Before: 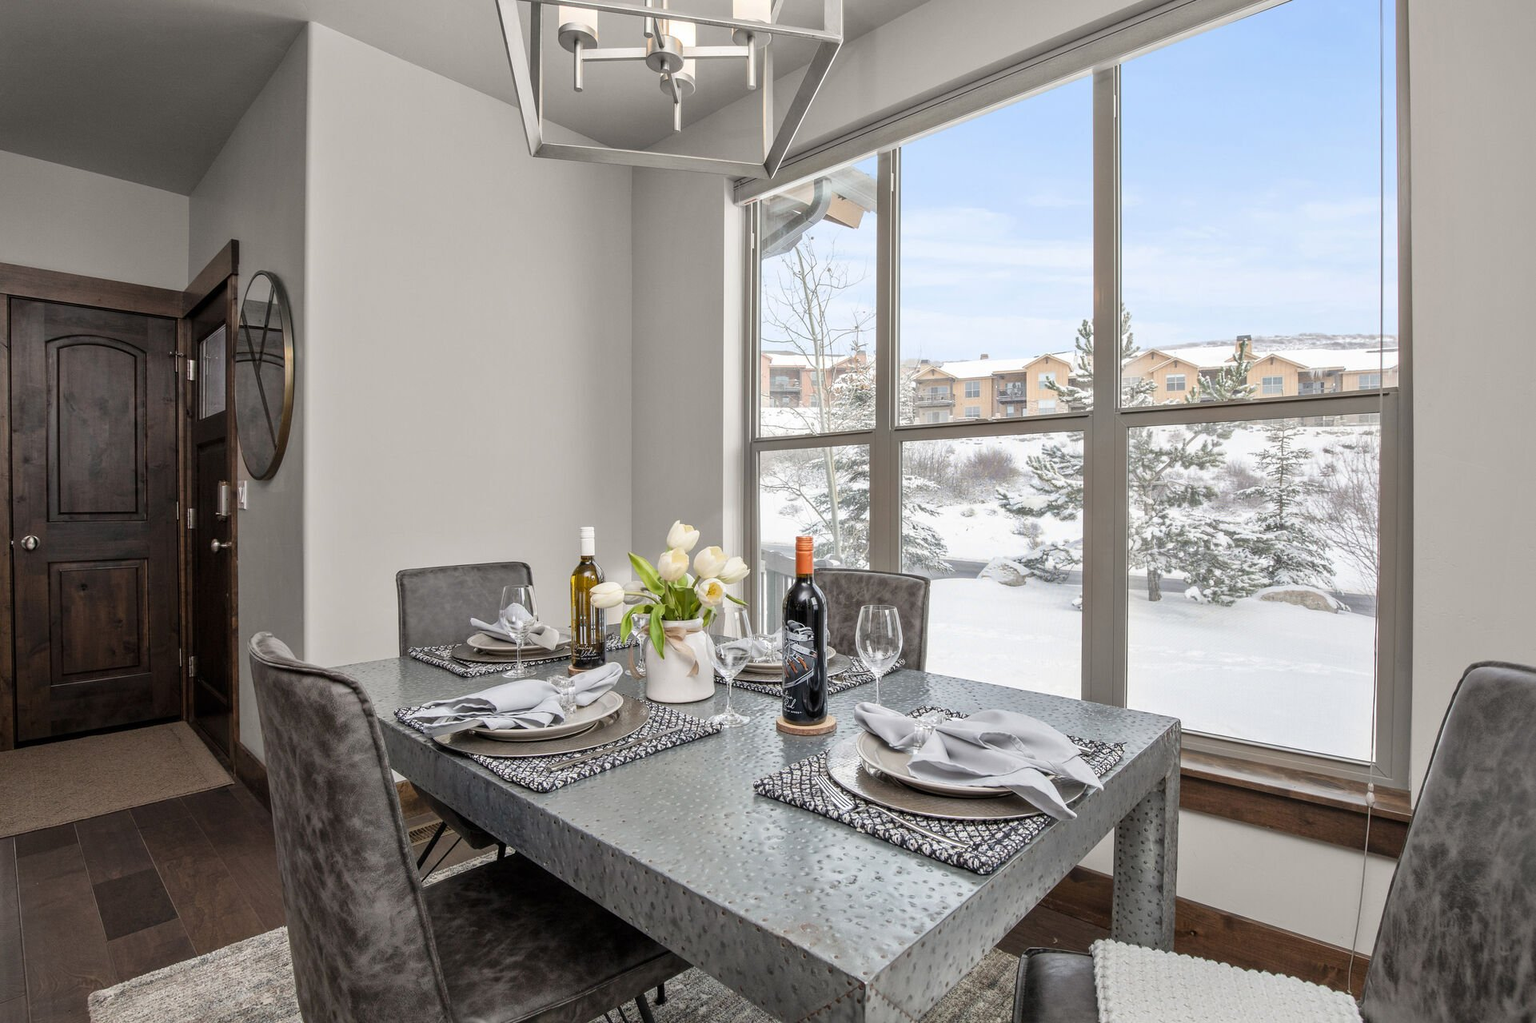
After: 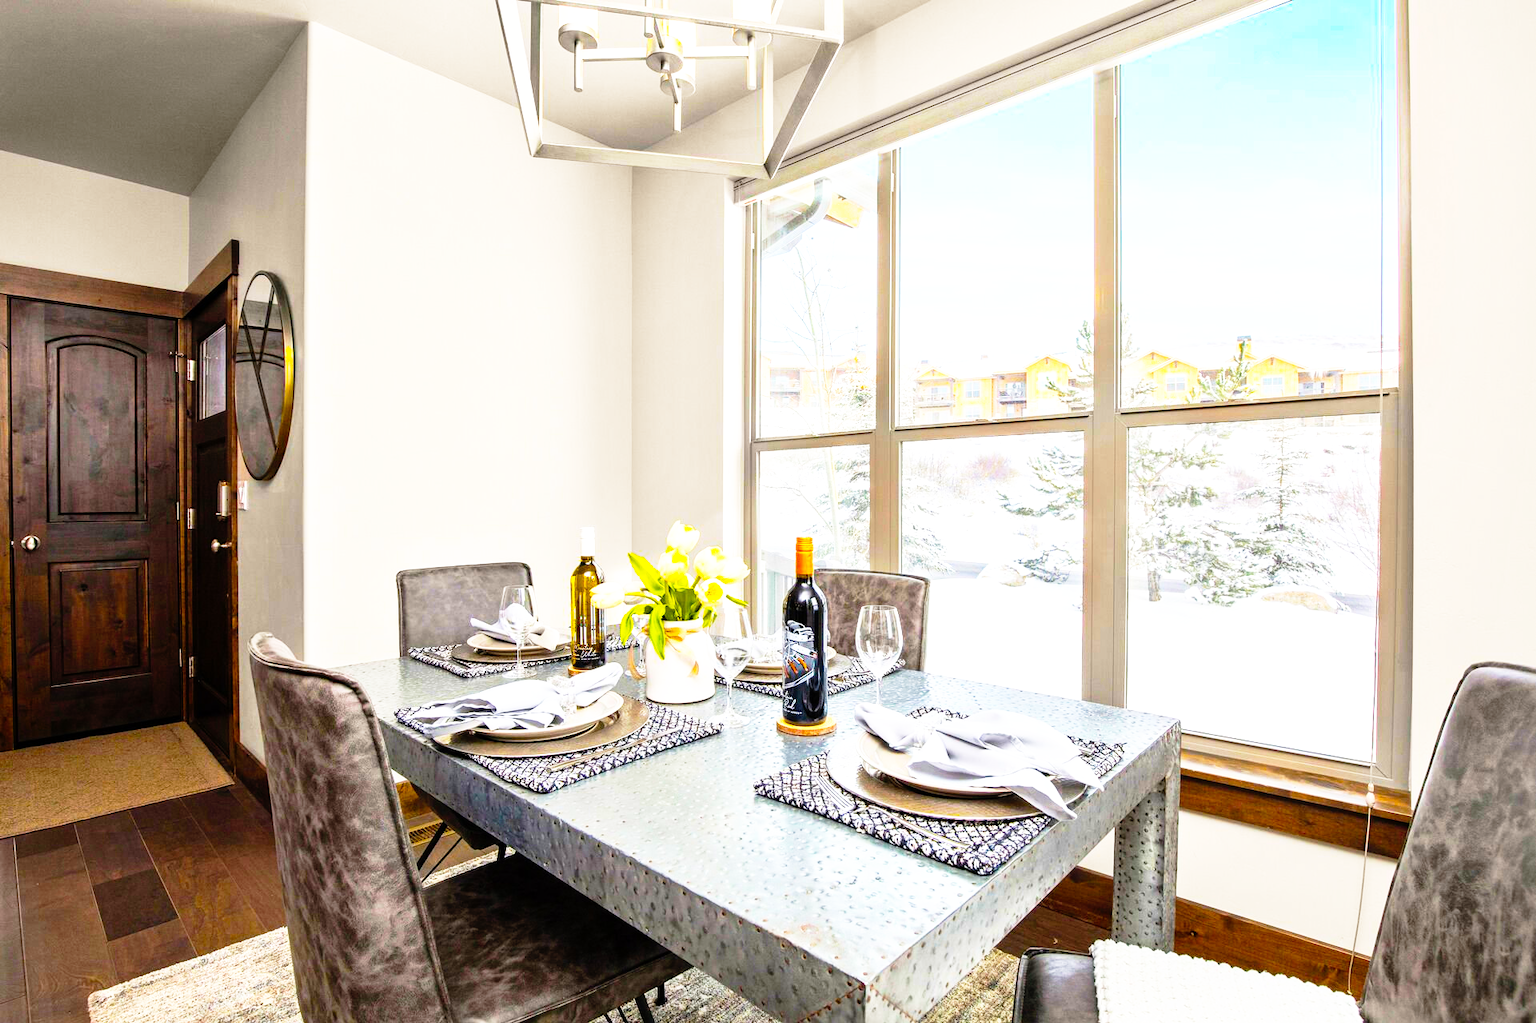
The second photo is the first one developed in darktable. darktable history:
base curve: curves: ch0 [(0, 0) (0.012, 0.01) (0.073, 0.168) (0.31, 0.711) (0.645, 0.957) (1, 1)], preserve colors none
color balance rgb: linear chroma grading › highlights 98.987%, linear chroma grading › global chroma 23.479%, perceptual saturation grading › global saturation 25.058%, perceptual brilliance grading › global brilliance -5.413%, perceptual brilliance grading › highlights 23.844%, perceptual brilliance grading › mid-tones 7.497%, perceptual brilliance grading › shadows -4.789%, global vibrance 41.373%
